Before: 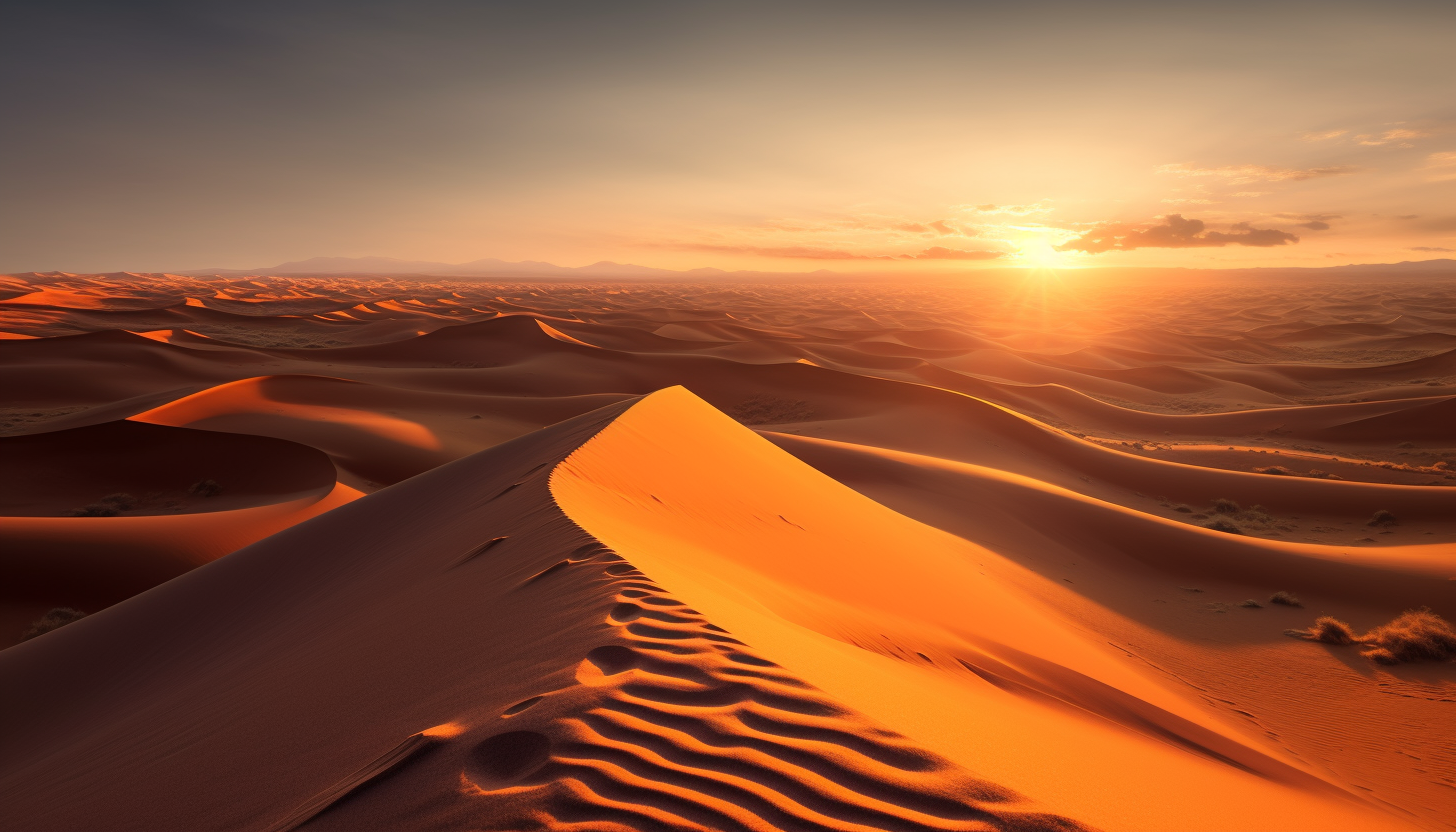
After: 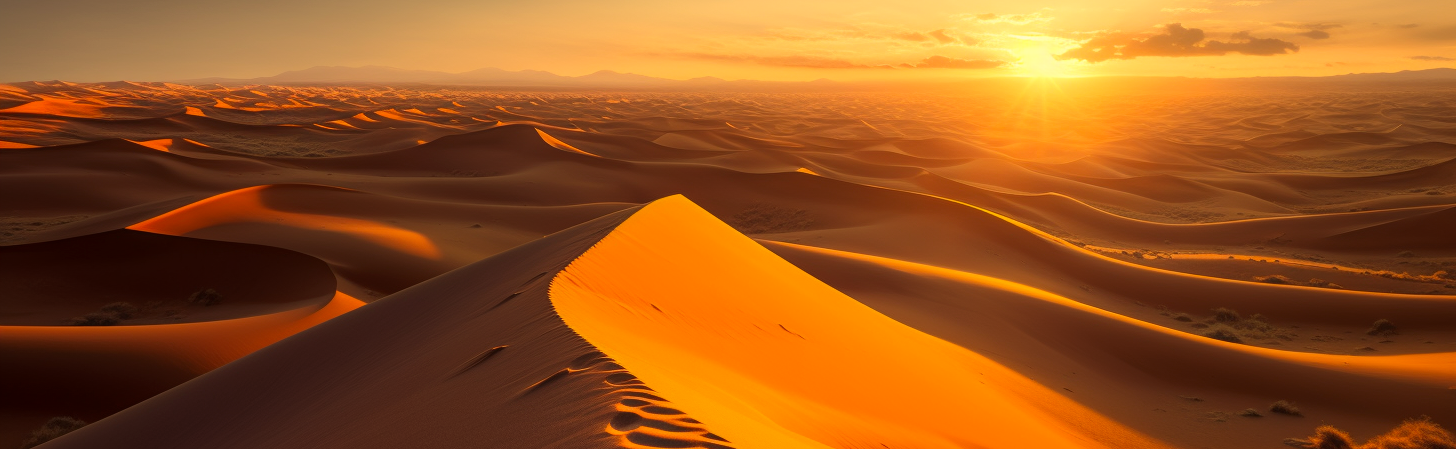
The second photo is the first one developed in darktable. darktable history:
tone curve: curves: ch0 [(0, 0) (0.003, 0.003) (0.011, 0.011) (0.025, 0.025) (0.044, 0.044) (0.069, 0.068) (0.1, 0.099) (0.136, 0.134) (0.177, 0.175) (0.224, 0.222) (0.277, 0.274) (0.335, 0.331) (0.399, 0.395) (0.468, 0.463) (0.543, 0.554) (0.623, 0.632) (0.709, 0.716) (0.801, 0.805) (0.898, 0.9) (1, 1)], color space Lab, independent channels, preserve colors none
local contrast: detail 110%
color correction: highlights a* 2.58, highlights b* 23.47
crop and rotate: top 23.061%, bottom 22.941%
